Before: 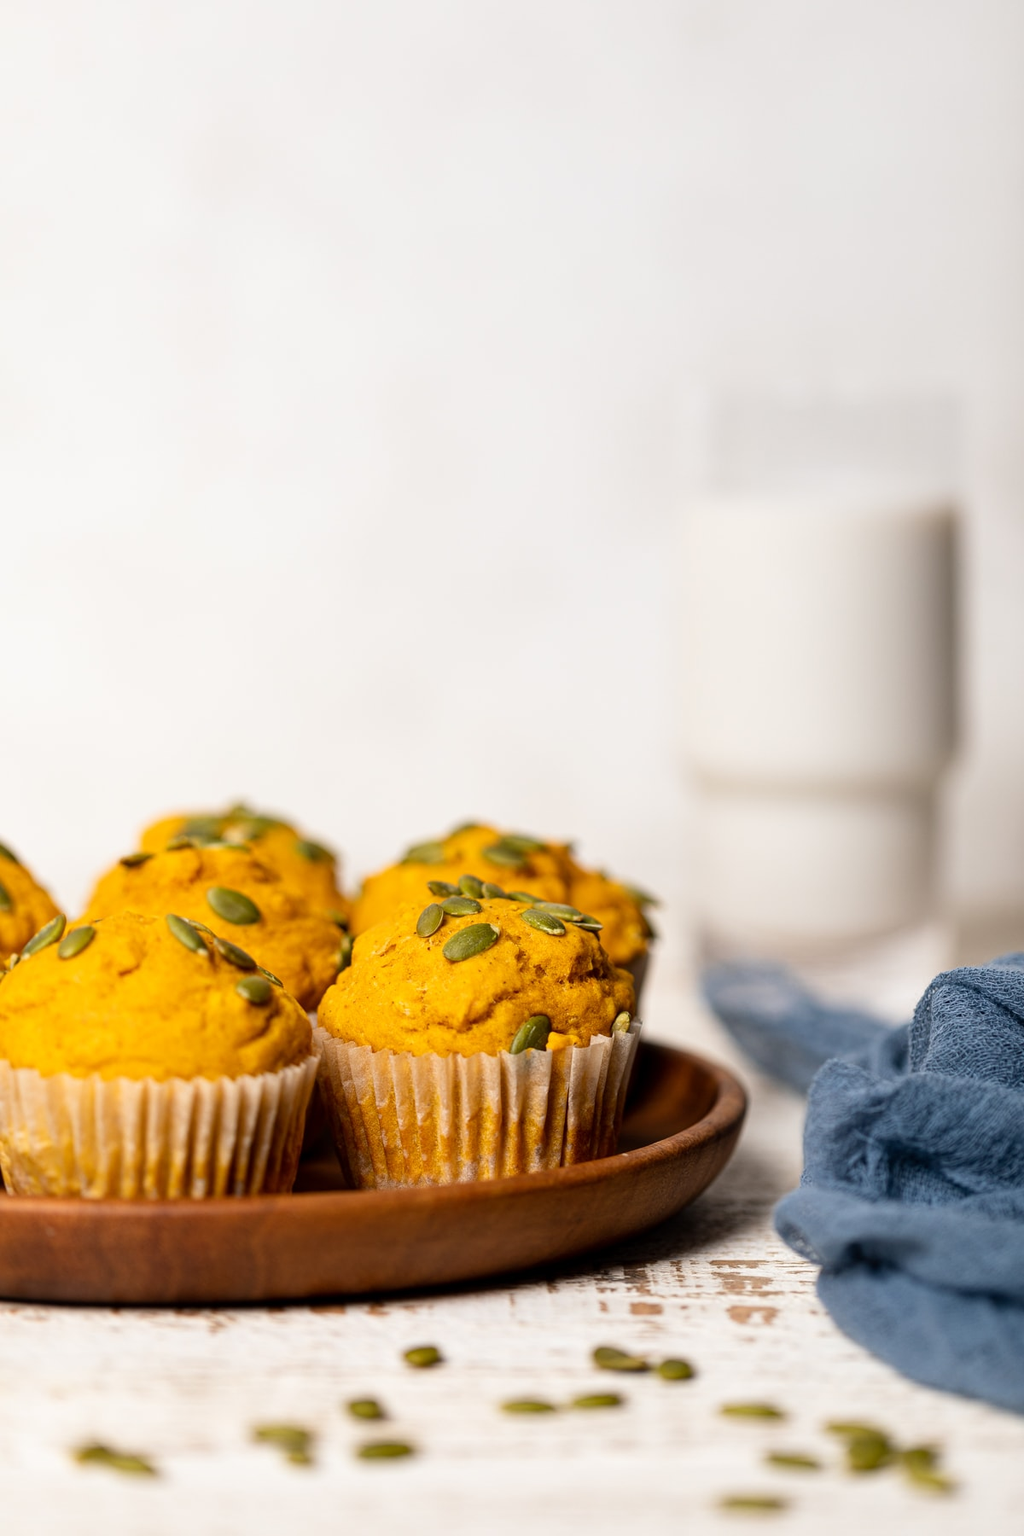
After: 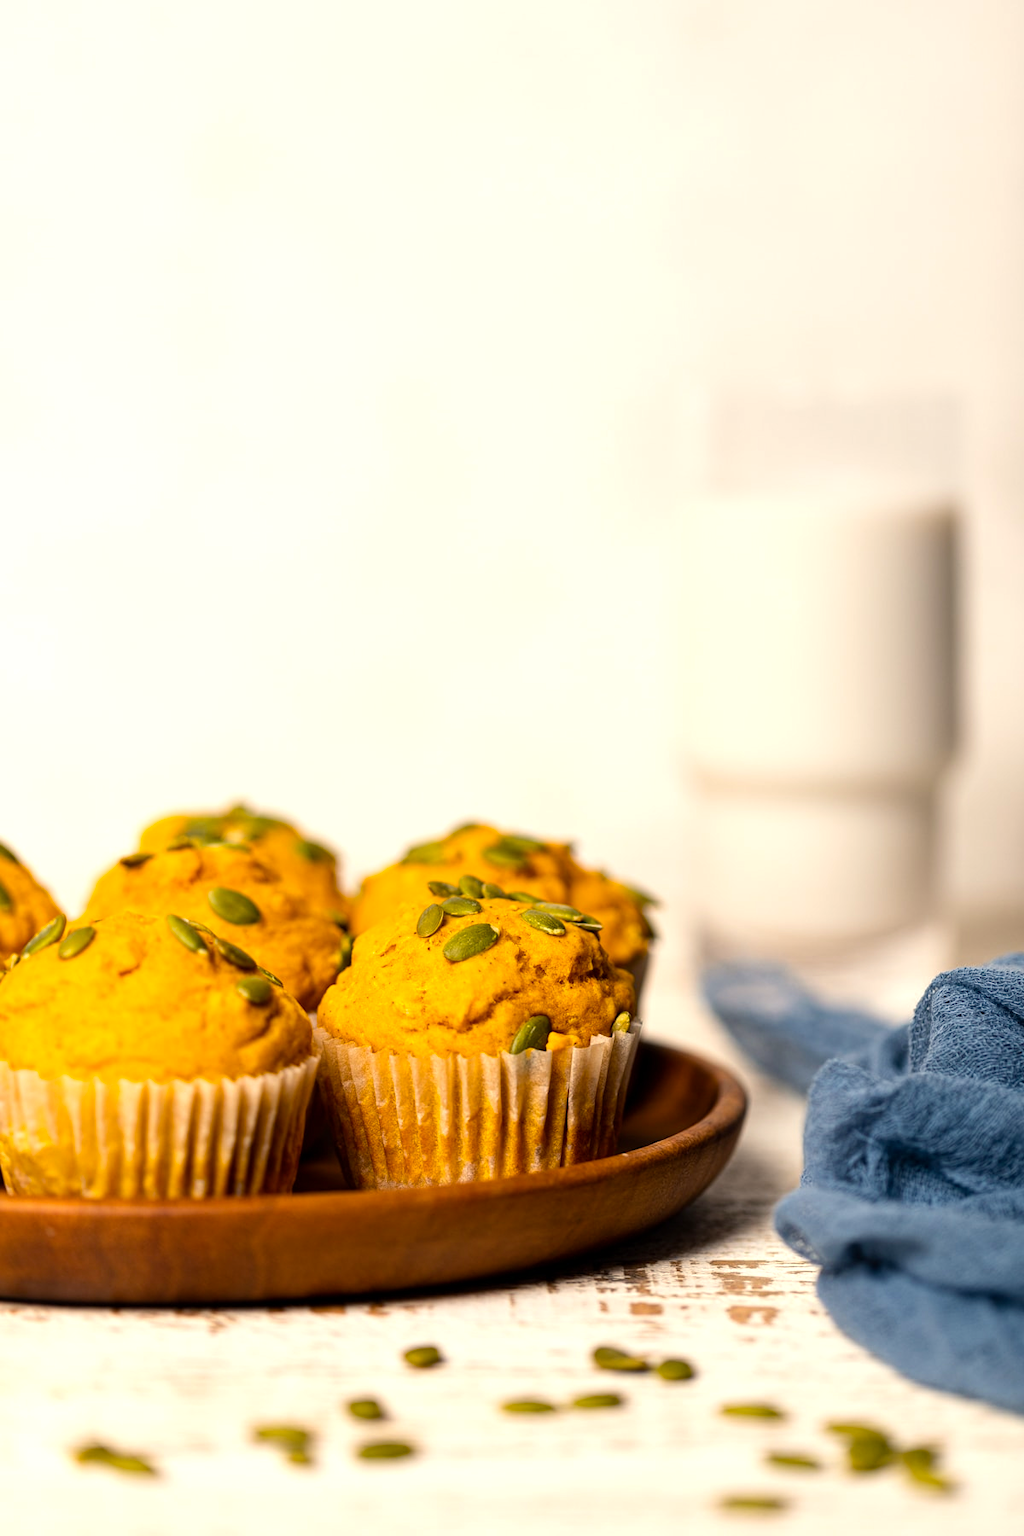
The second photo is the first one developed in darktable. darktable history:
color balance rgb: highlights gain › chroma 3.068%, highlights gain › hue 76.27°, perceptual saturation grading › global saturation 18.132%, perceptual brilliance grading › highlights 7.907%, perceptual brilliance grading › mid-tones 4.373%, perceptual brilliance grading › shadows 2.483%, global vibrance 9.493%
